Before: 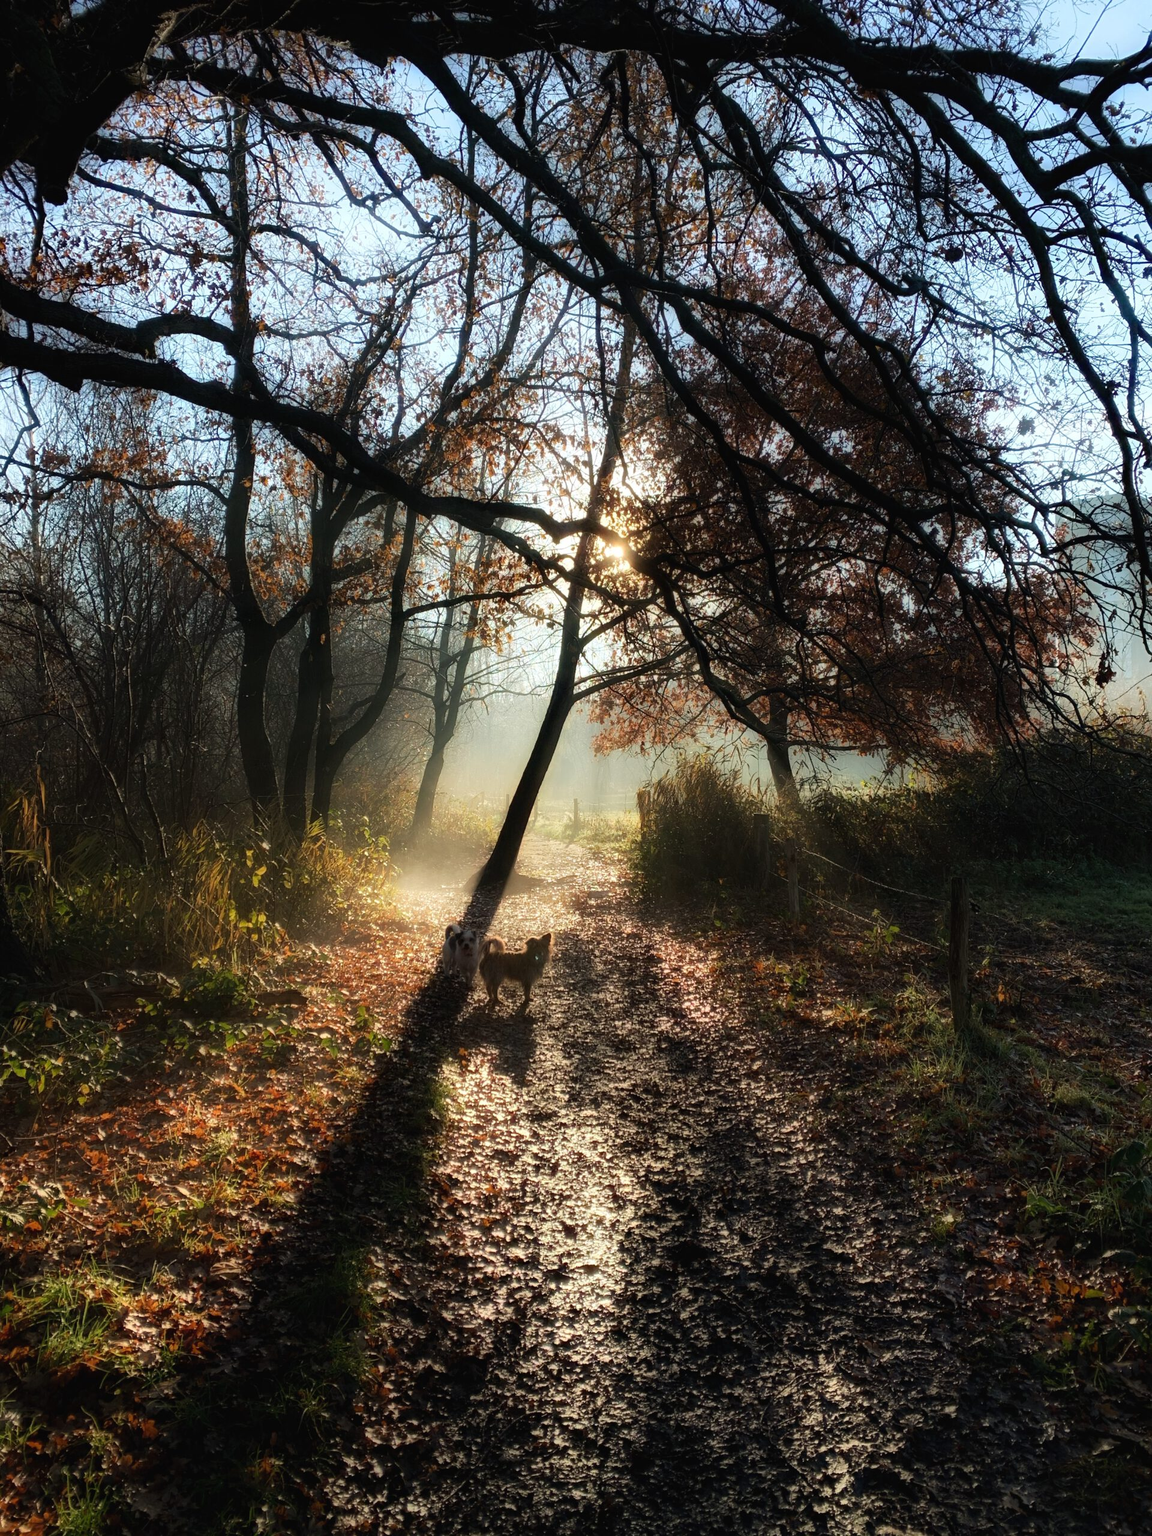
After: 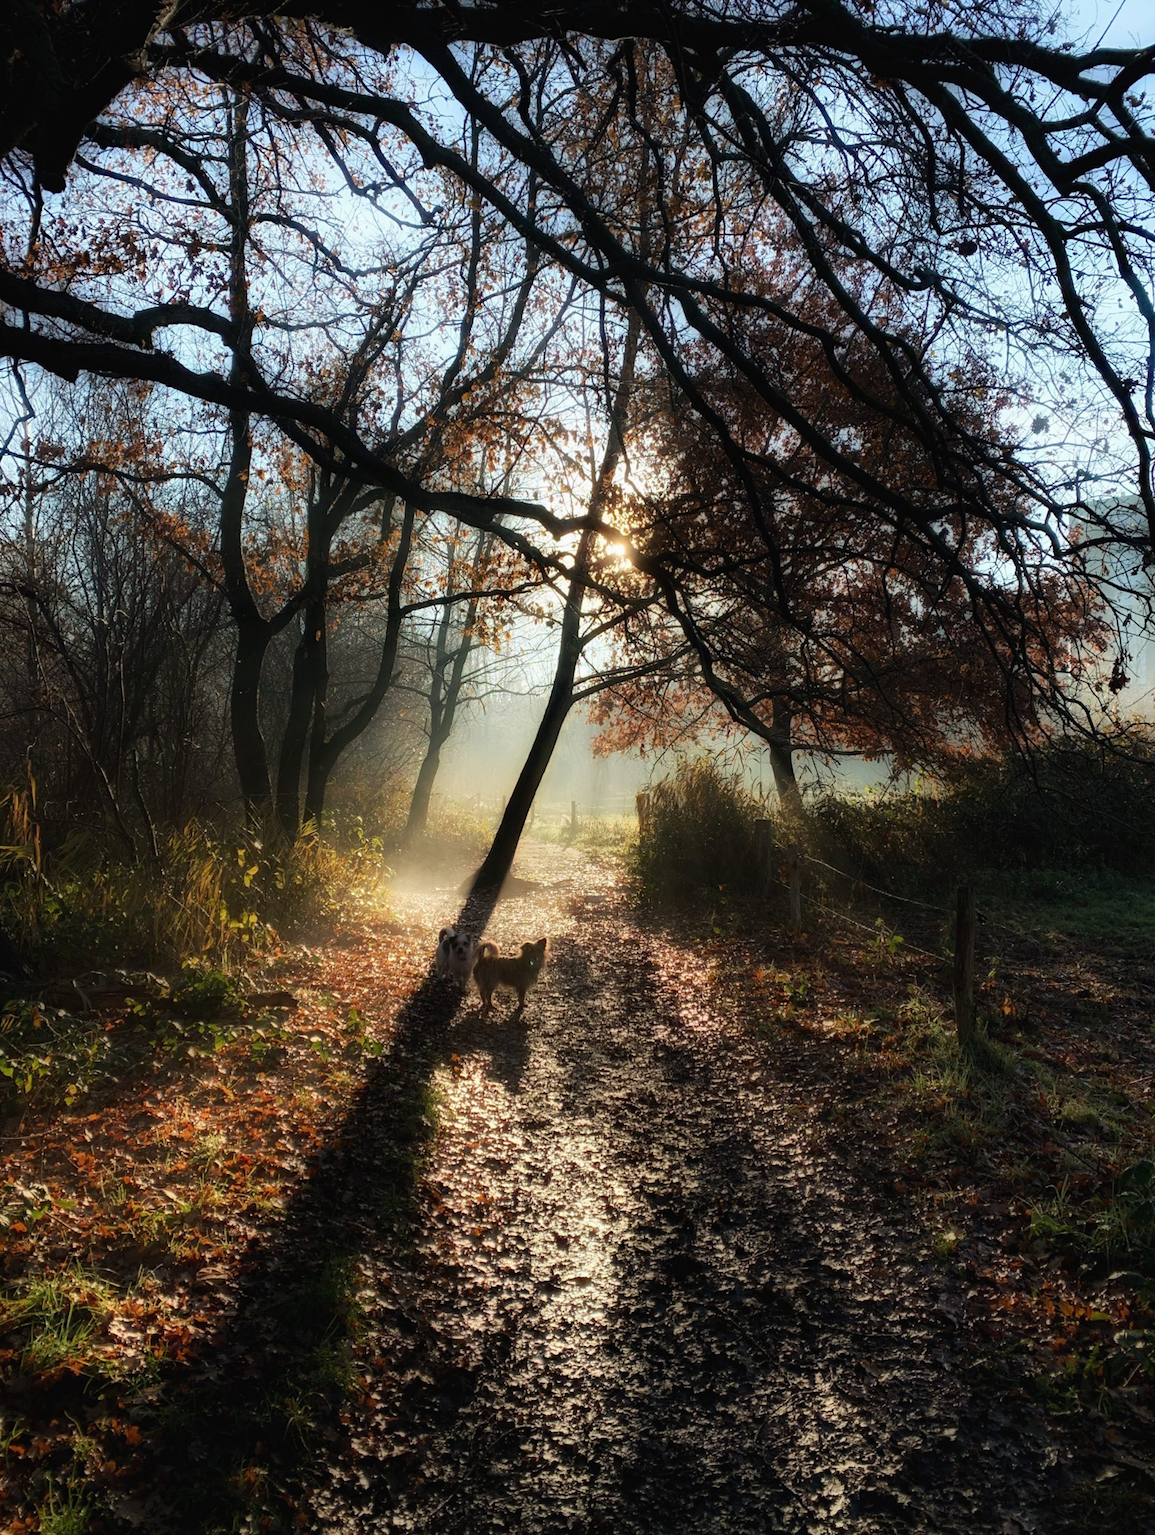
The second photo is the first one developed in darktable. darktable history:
exposure: exposure -0.05 EV
rotate and perspective: rotation 0.192°, lens shift (horizontal) -0.015, crop left 0.005, crop right 0.996, crop top 0.006, crop bottom 0.99
crop and rotate: angle -0.5°
